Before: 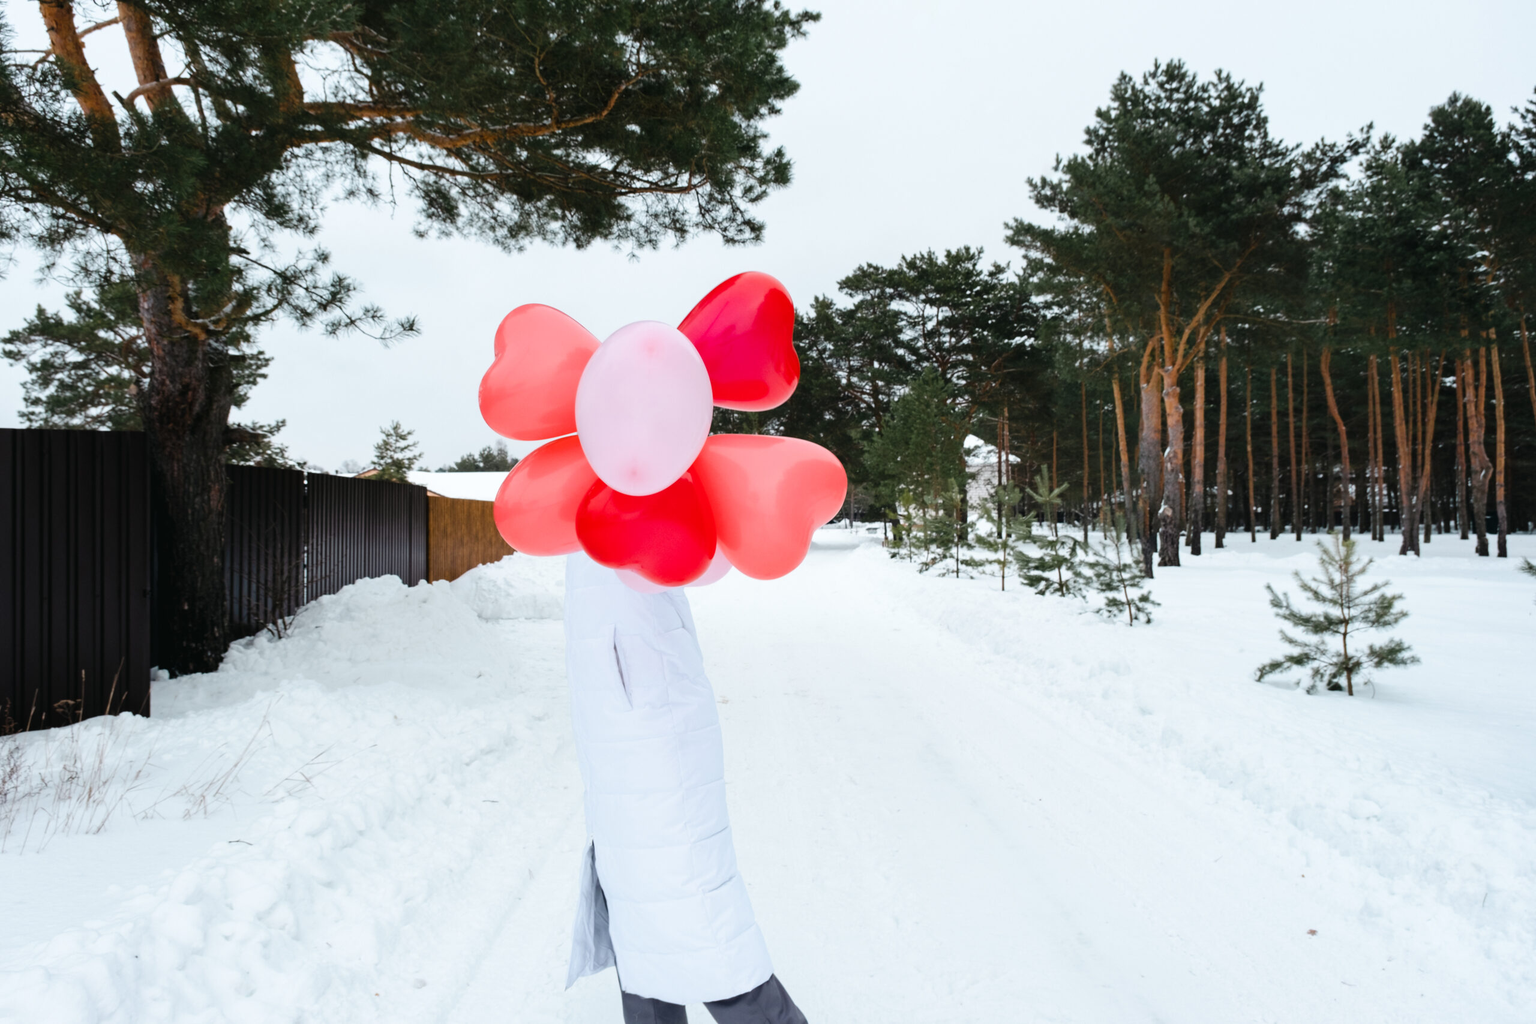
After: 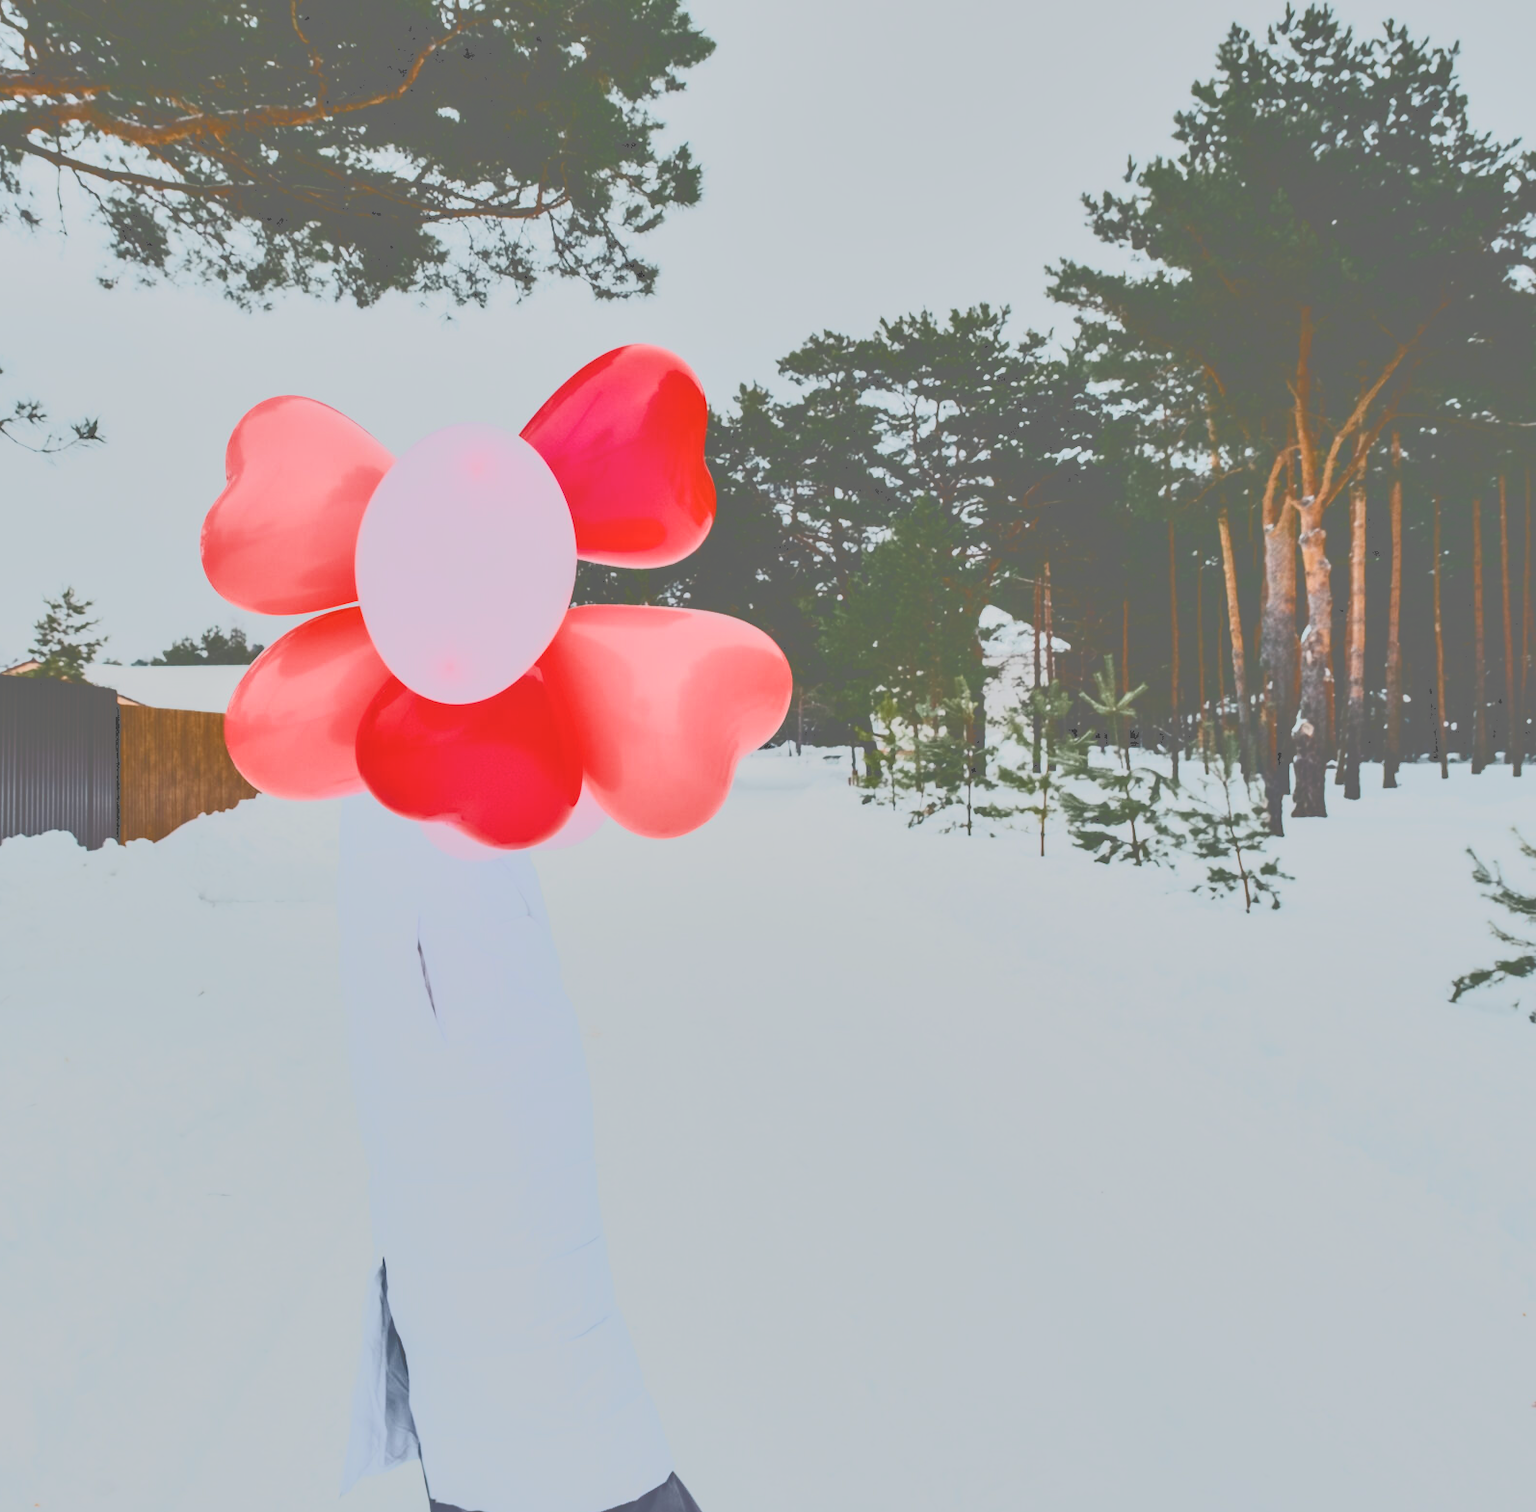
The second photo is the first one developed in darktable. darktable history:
filmic rgb: black relative exposure -7.65 EV, white relative exposure 4.56 EV, hardness 3.61, color science v6 (2022)
contrast brightness saturation: contrast 0.146, brightness 0.042
crop and rotate: left 23.08%, top 5.635%, right 14.624%, bottom 2.346%
local contrast: on, module defaults
tone curve: curves: ch0 [(0, 0) (0.003, 0.437) (0.011, 0.438) (0.025, 0.441) (0.044, 0.441) (0.069, 0.441) (0.1, 0.444) (0.136, 0.447) (0.177, 0.452) (0.224, 0.457) (0.277, 0.466) (0.335, 0.485) (0.399, 0.514) (0.468, 0.558) (0.543, 0.616) (0.623, 0.686) (0.709, 0.76) (0.801, 0.803) (0.898, 0.825) (1, 1)], color space Lab, independent channels, preserve colors none
shadows and highlights: shadows 52.29, highlights -28.4, soften with gaussian
contrast equalizer: octaves 7, y [[0.535, 0.543, 0.548, 0.548, 0.542, 0.532], [0.5 ×6], [0.5 ×6], [0 ×6], [0 ×6]]
